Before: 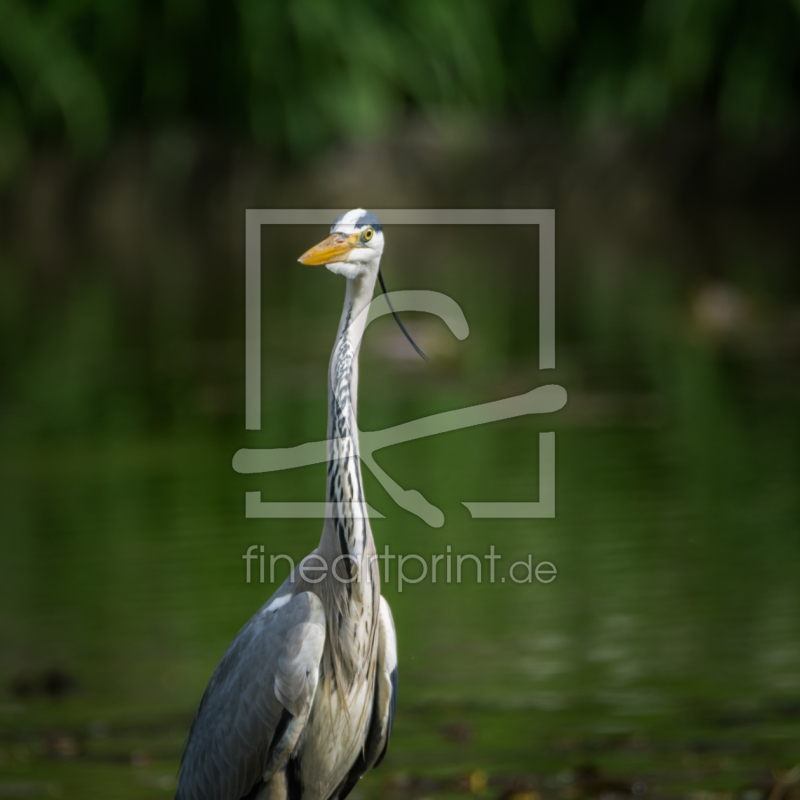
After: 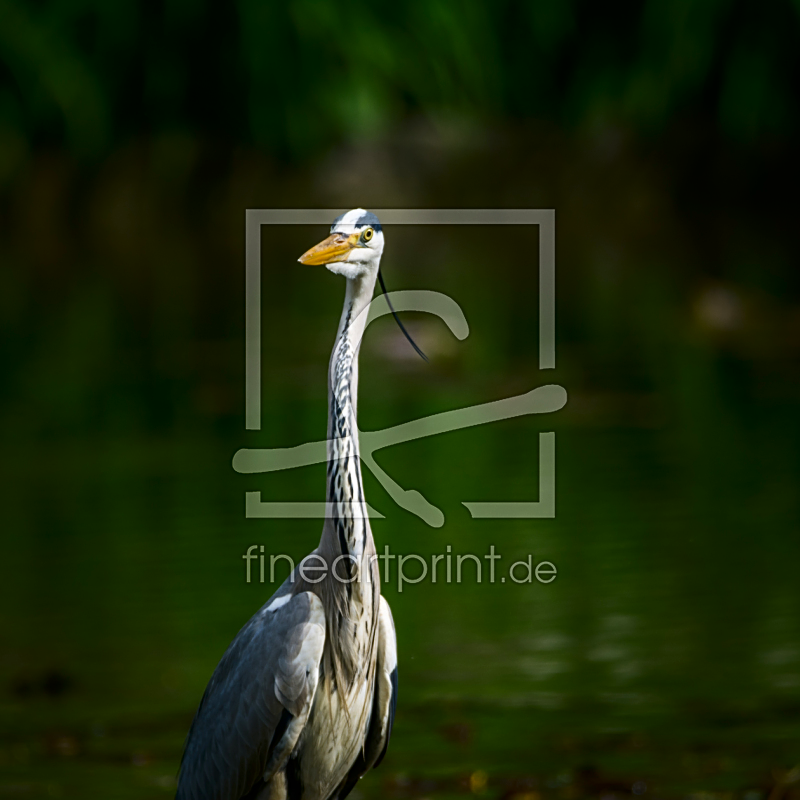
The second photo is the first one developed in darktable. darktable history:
sharpen: on, module defaults
contrast brightness saturation: contrast 0.188, brightness -0.109, saturation 0.209
